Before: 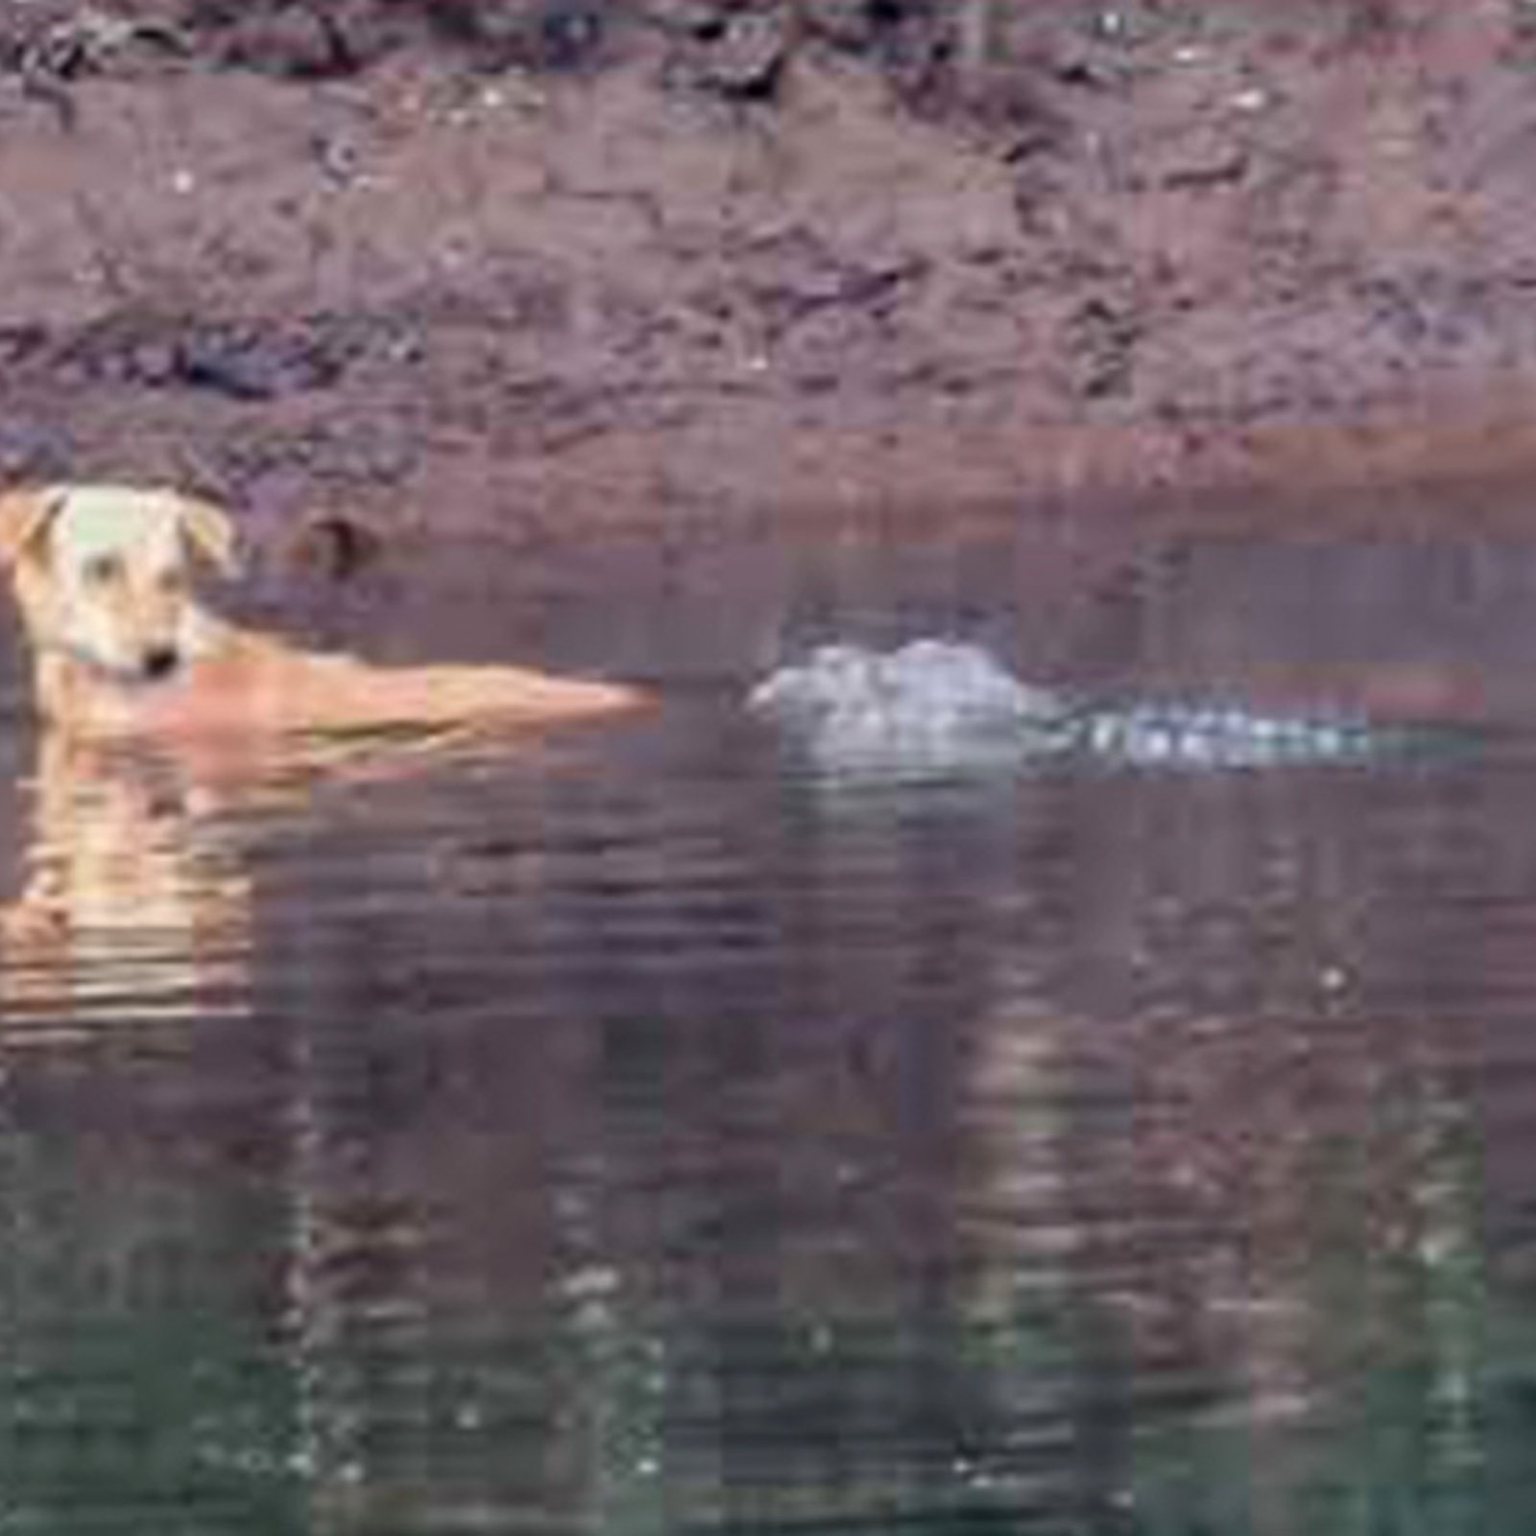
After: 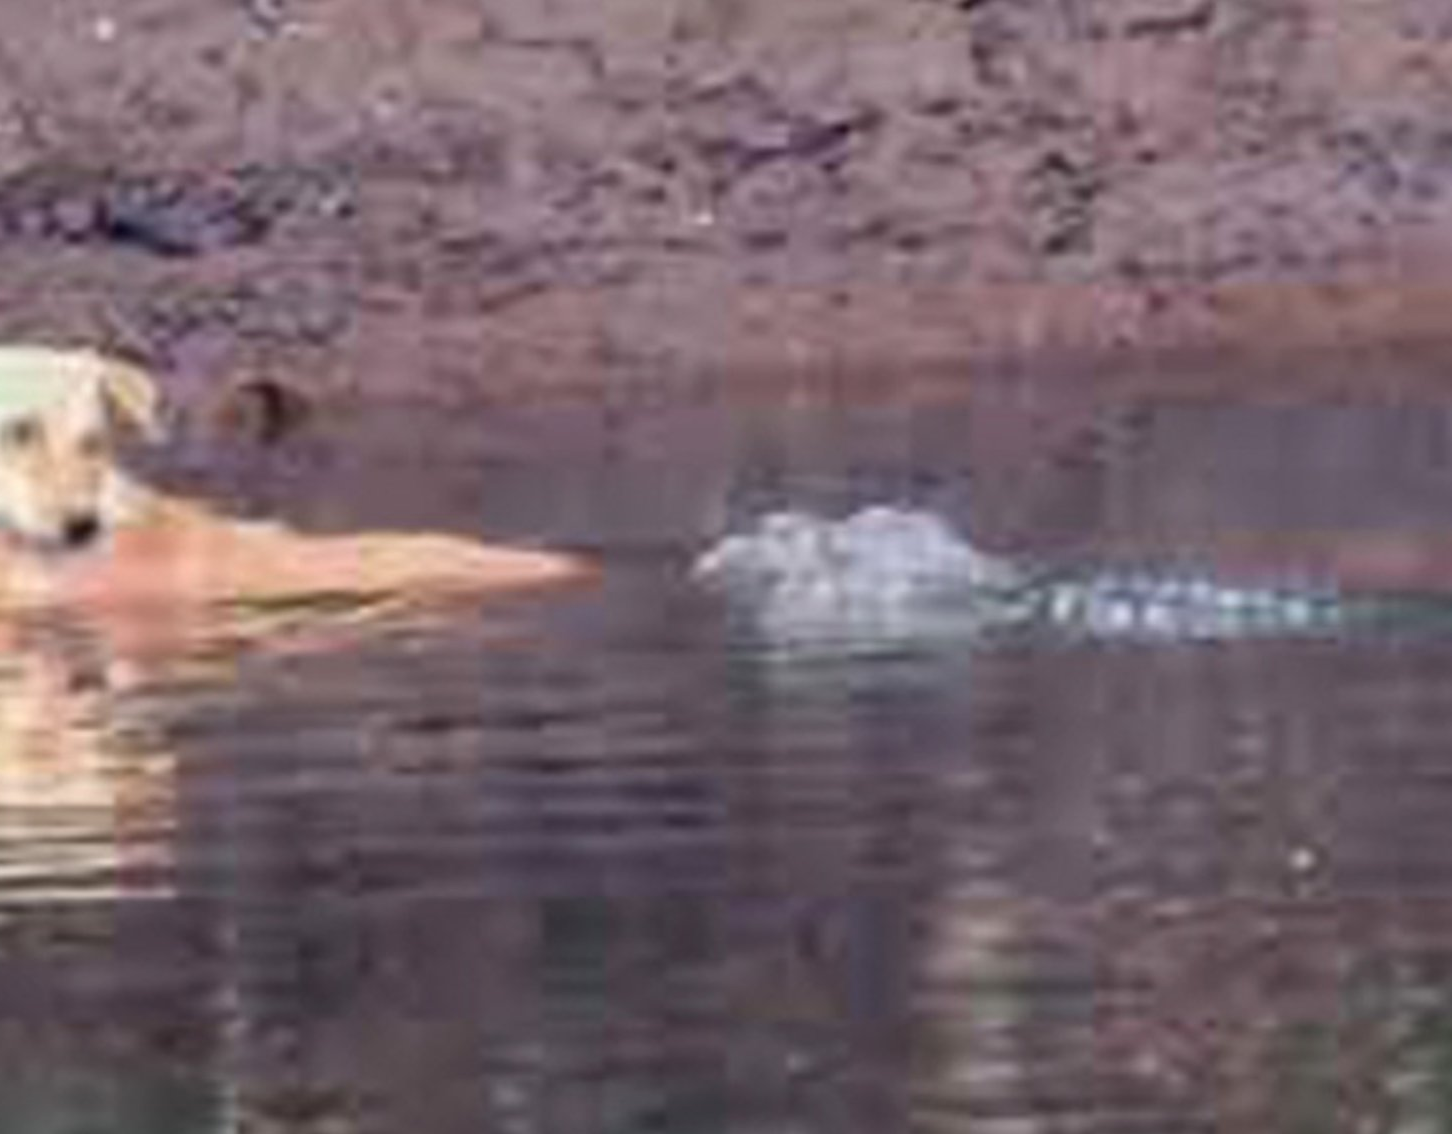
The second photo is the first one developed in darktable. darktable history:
crop: left 5.433%, top 10.02%, right 3.757%, bottom 19.06%
